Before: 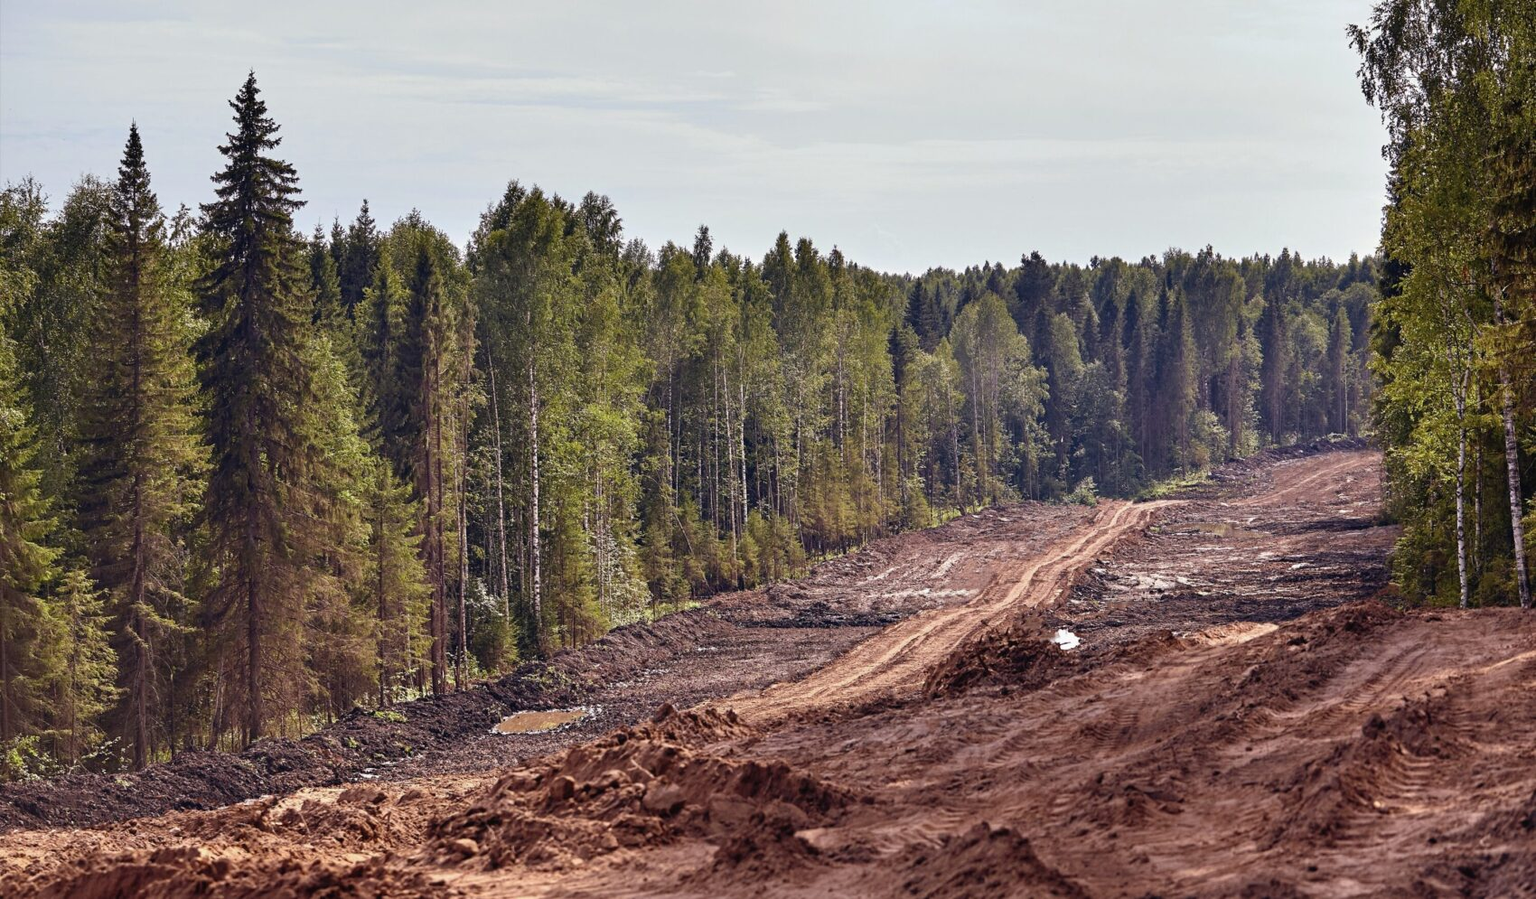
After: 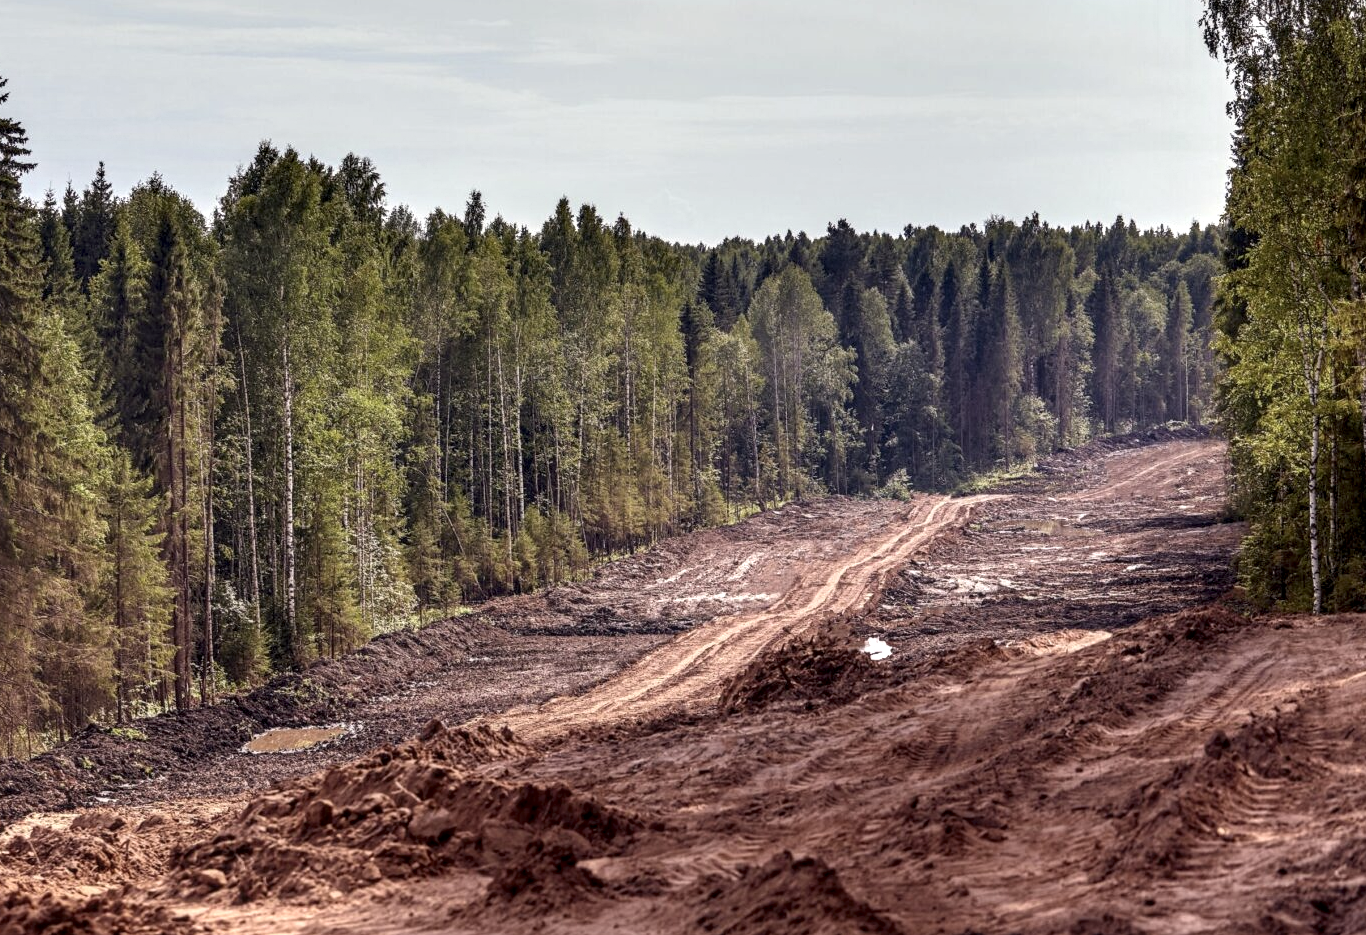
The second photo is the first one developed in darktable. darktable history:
crop and rotate: left 17.912%, top 5.942%, right 1.726%
contrast equalizer: y [[0.6 ×6], [0.55 ×6], [0 ×6], [0 ×6], [0 ×6]], mix -0.982
local contrast: highlights 20%, detail 198%
